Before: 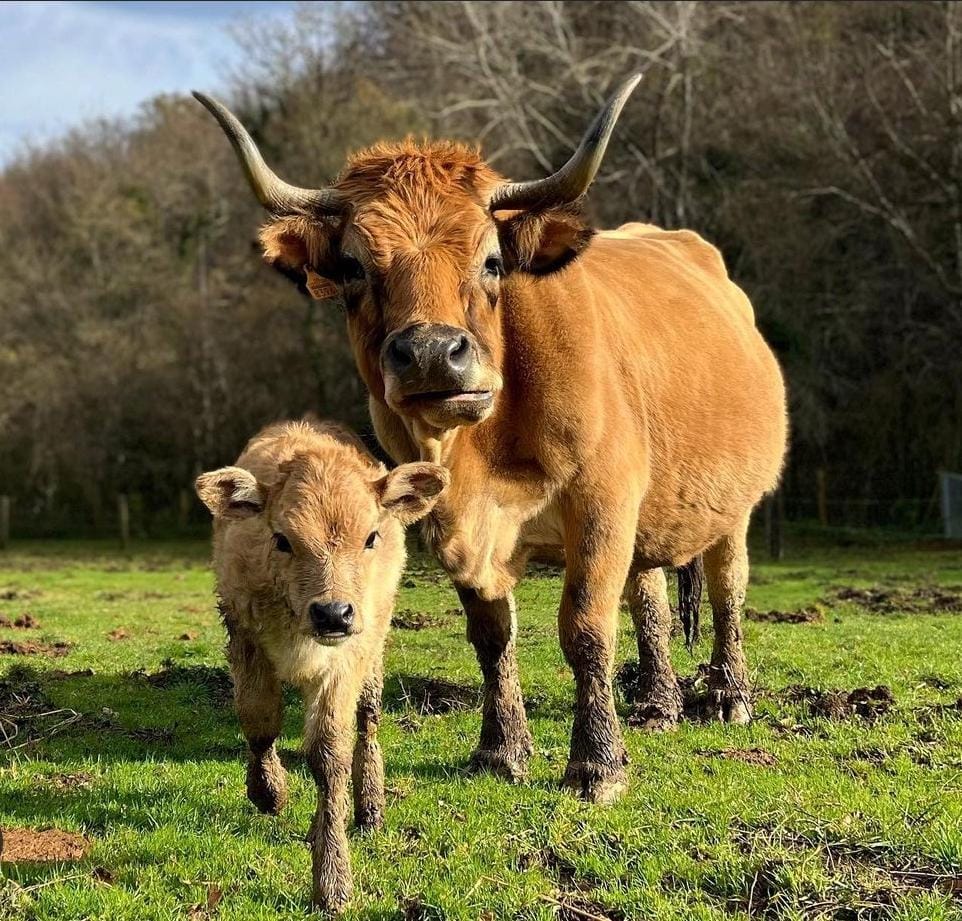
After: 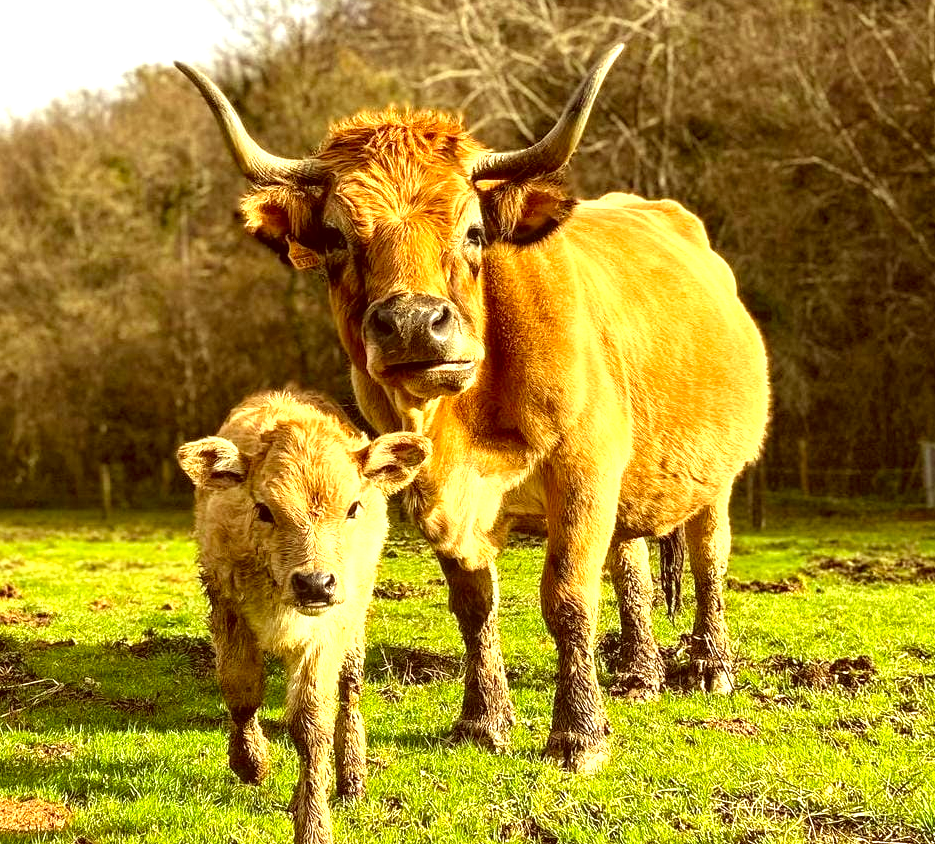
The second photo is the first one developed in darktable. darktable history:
crop: left 1.877%, top 3.321%, right 0.861%, bottom 4.944%
local contrast: on, module defaults
exposure: black level correction 0, exposure 1.107 EV, compensate exposure bias true, compensate highlight preservation false
color correction: highlights a* 1.07, highlights b* 23.83, shadows a* 15.38, shadows b* 24.44
